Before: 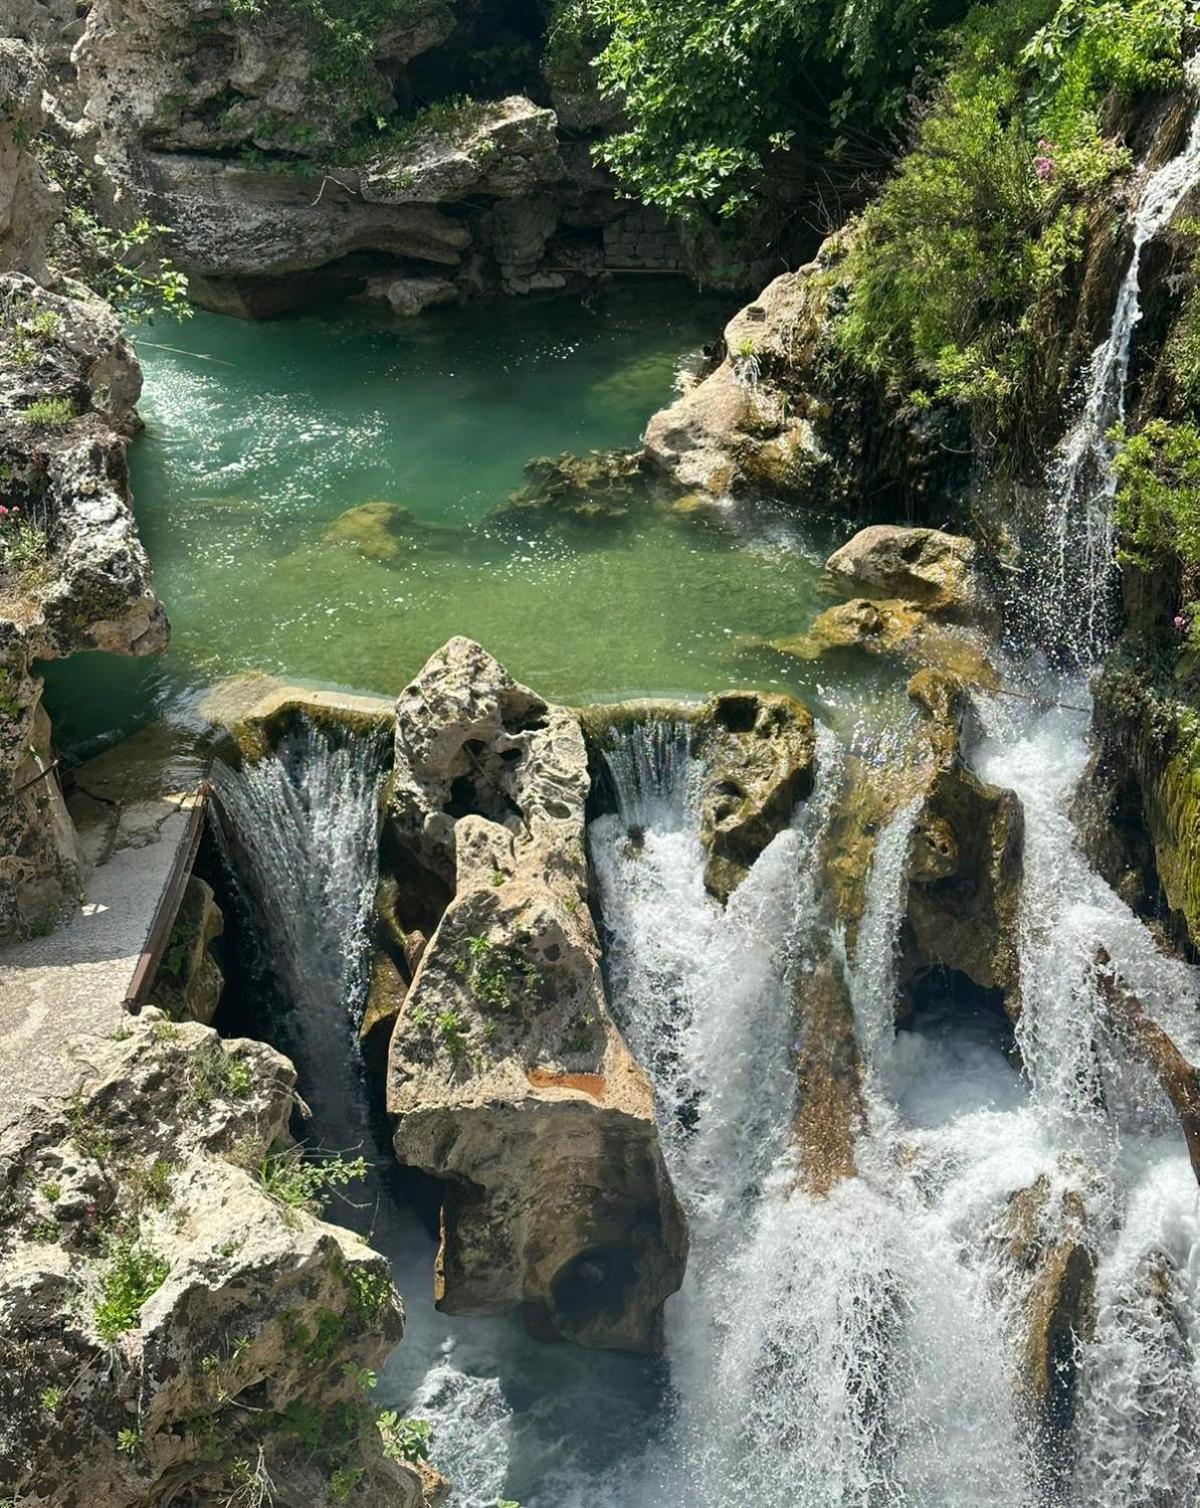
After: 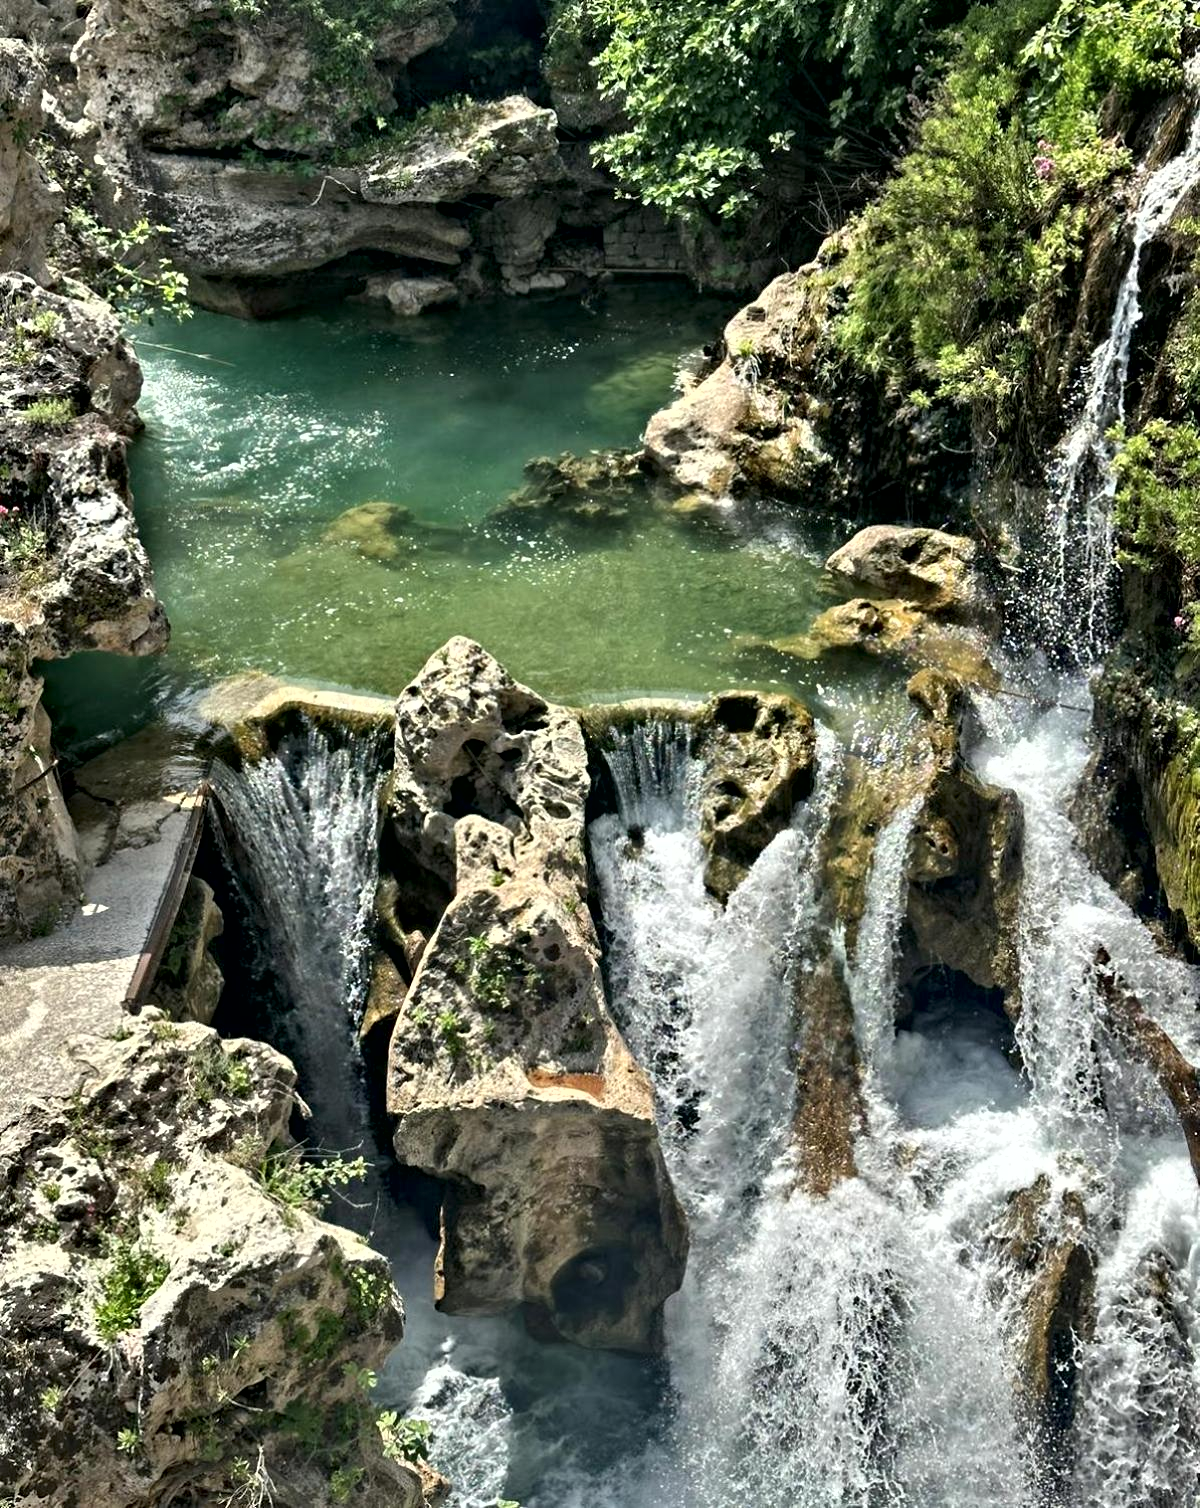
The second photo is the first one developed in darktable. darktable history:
shadows and highlights: shadows 40, highlights -54, highlights color adjustment 46%, low approximation 0.01, soften with gaussian
contrast equalizer: y [[0.511, 0.558, 0.631, 0.632, 0.559, 0.512], [0.5 ×6], [0.507, 0.559, 0.627, 0.644, 0.647, 0.647], [0 ×6], [0 ×6]]
